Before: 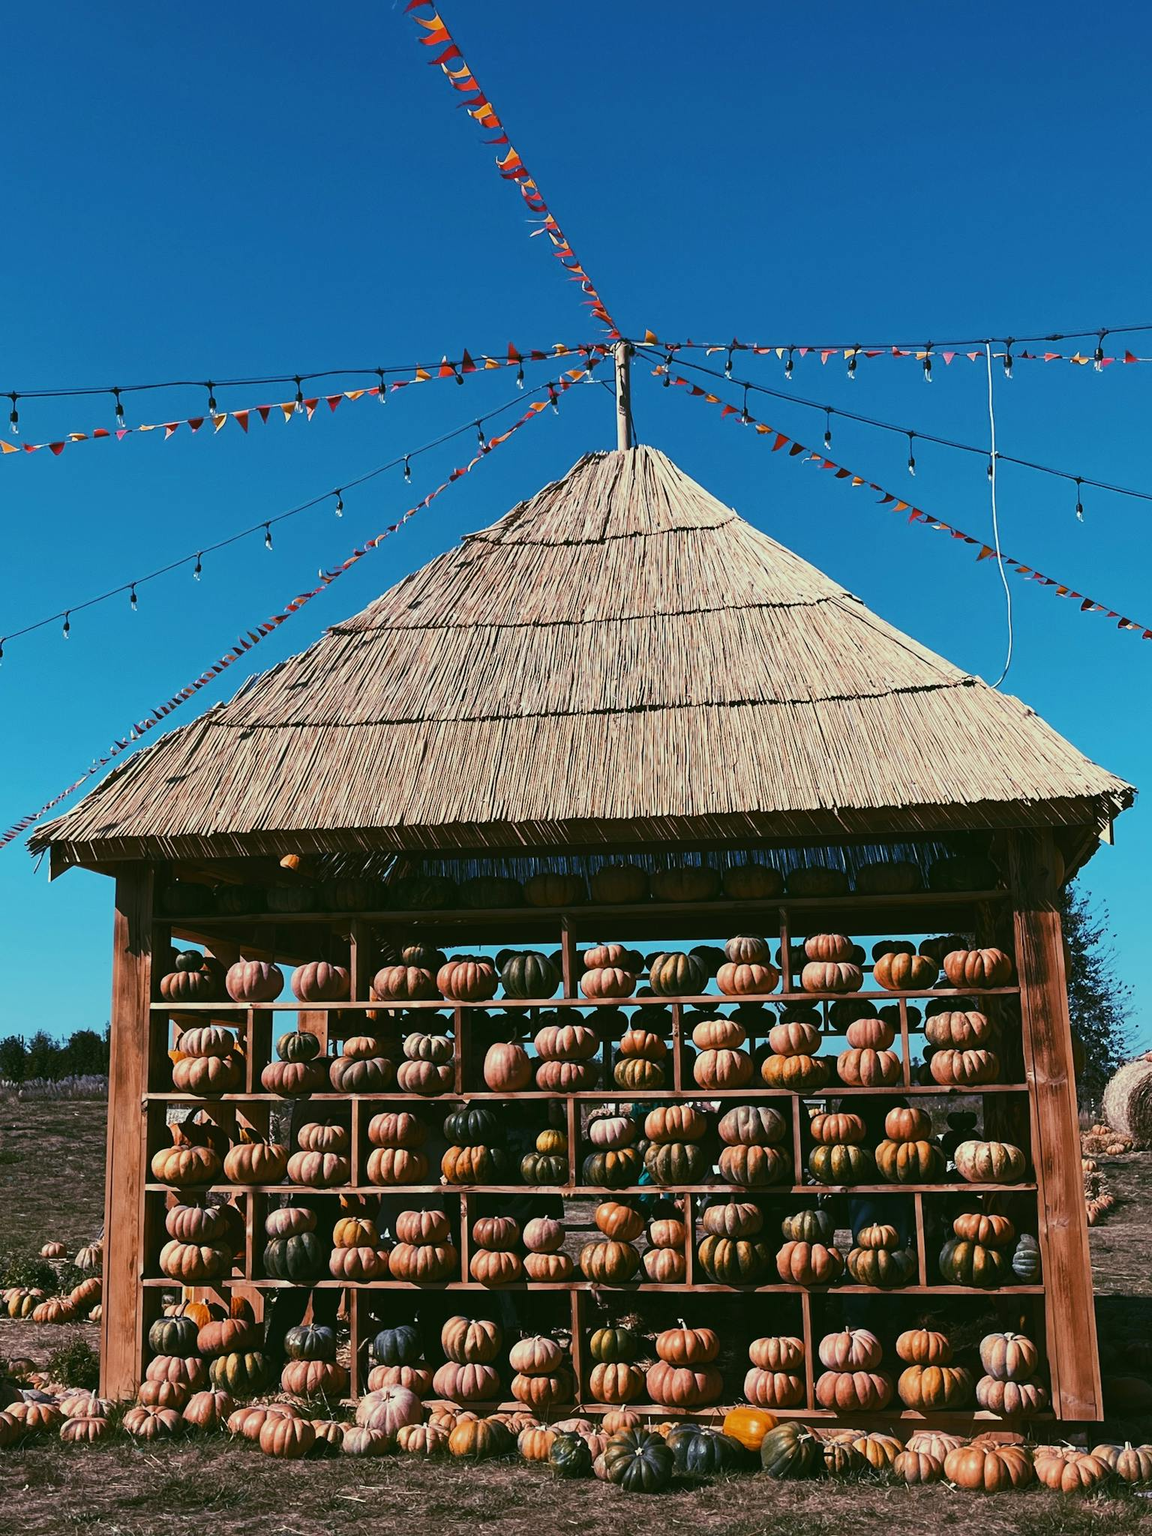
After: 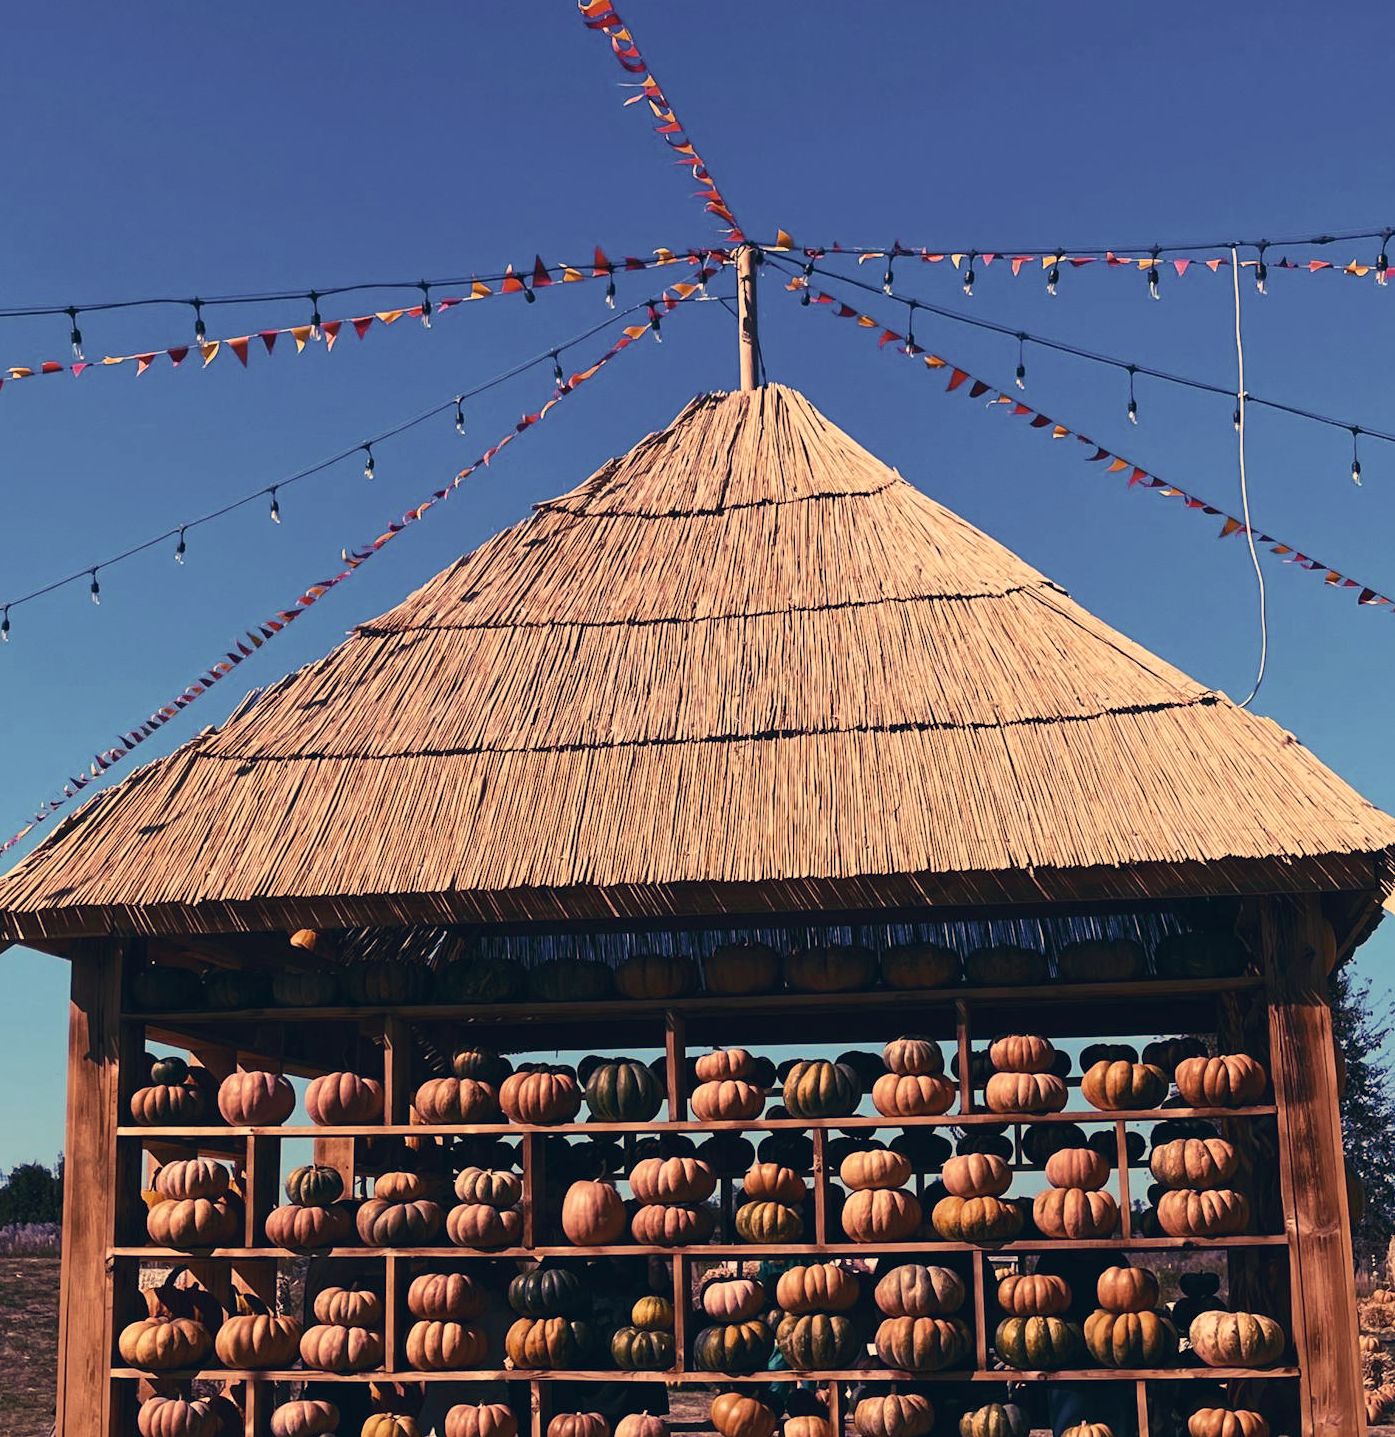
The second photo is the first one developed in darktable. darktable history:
velvia: strength 44.4%
crop: left 5.405%, top 10.282%, right 3.767%, bottom 19.514%
color correction: highlights a* 20.32, highlights b* 27.77, shadows a* 3.29, shadows b* -17.52, saturation 0.725
color balance rgb: global offset › hue 170.55°, linear chroma grading › global chroma -15.083%, perceptual saturation grading › global saturation 25.333%, global vibrance 9.817%
